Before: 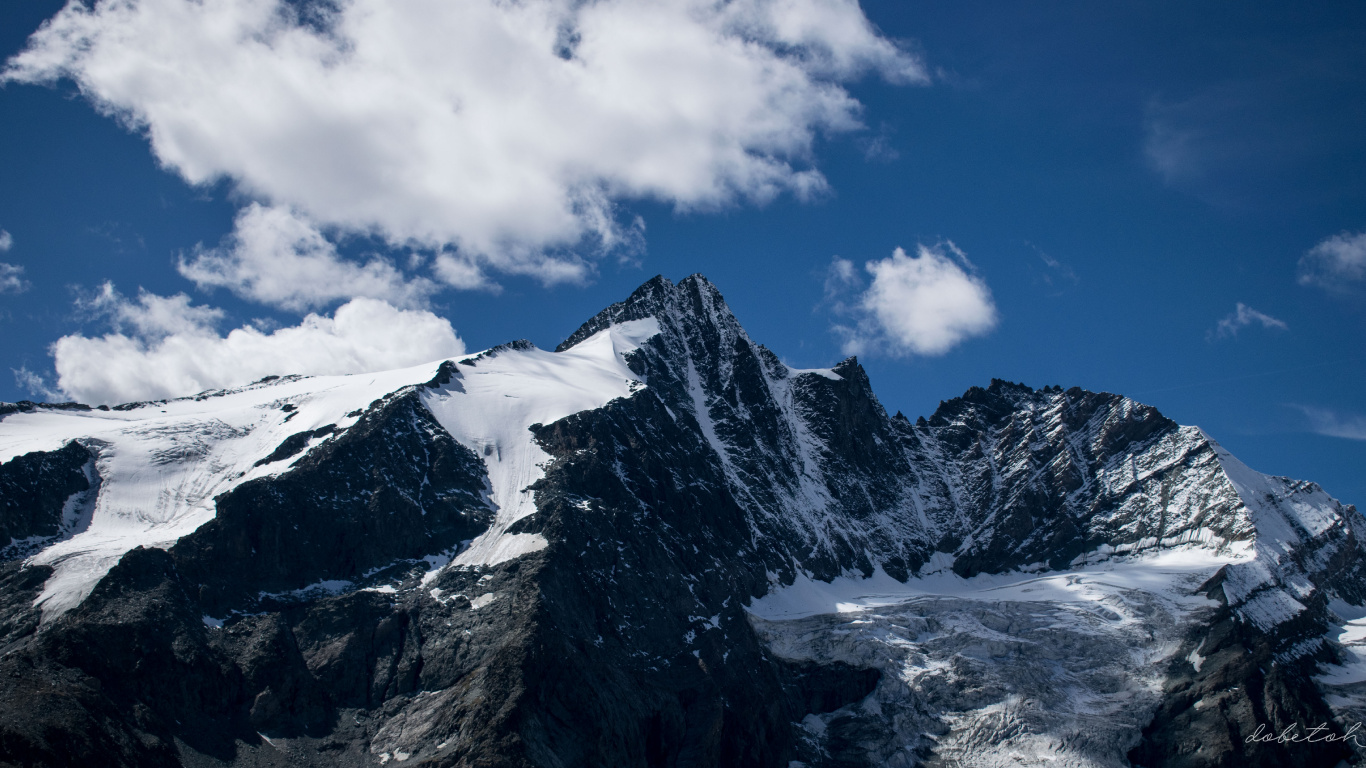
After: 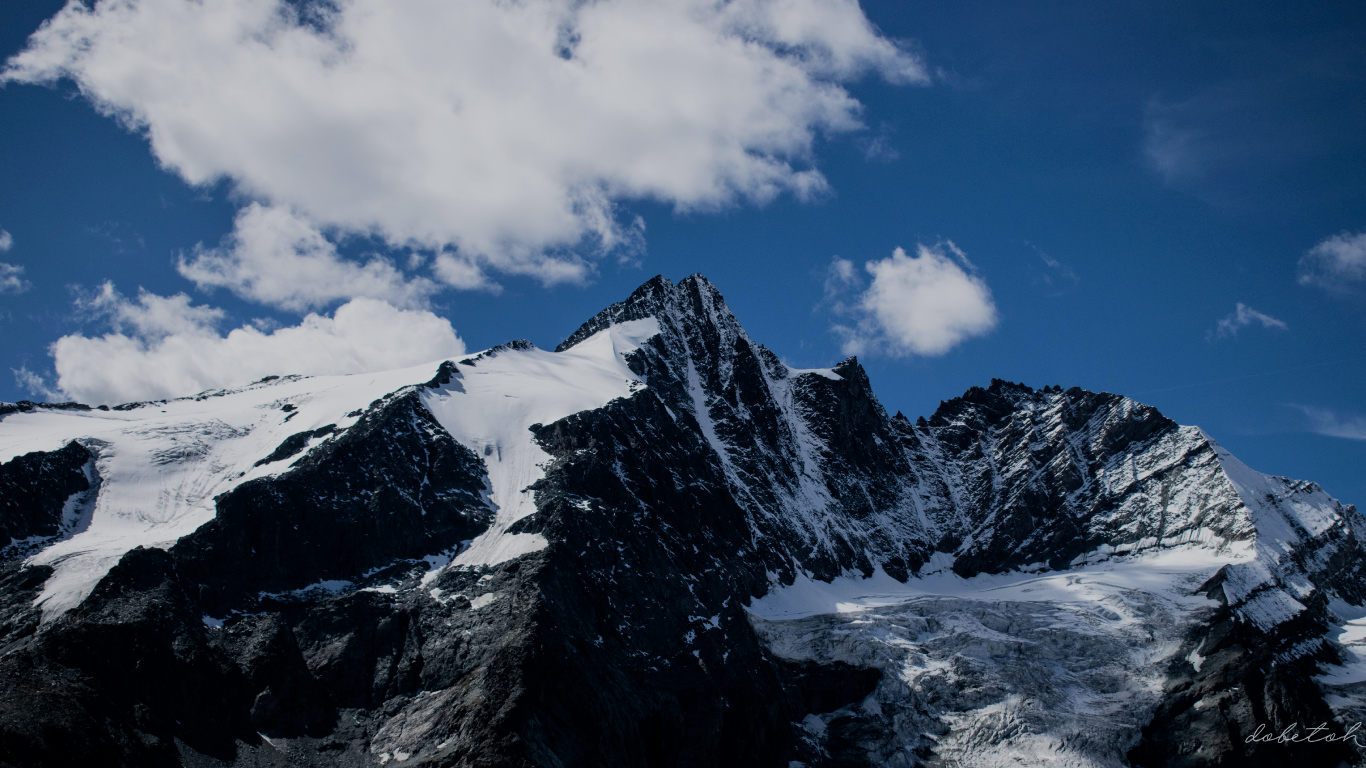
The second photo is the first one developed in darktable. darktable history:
filmic rgb: black relative exposure -7.37 EV, white relative exposure 5.06 EV, threshold 5.97 EV, hardness 3.21, enable highlight reconstruction true
